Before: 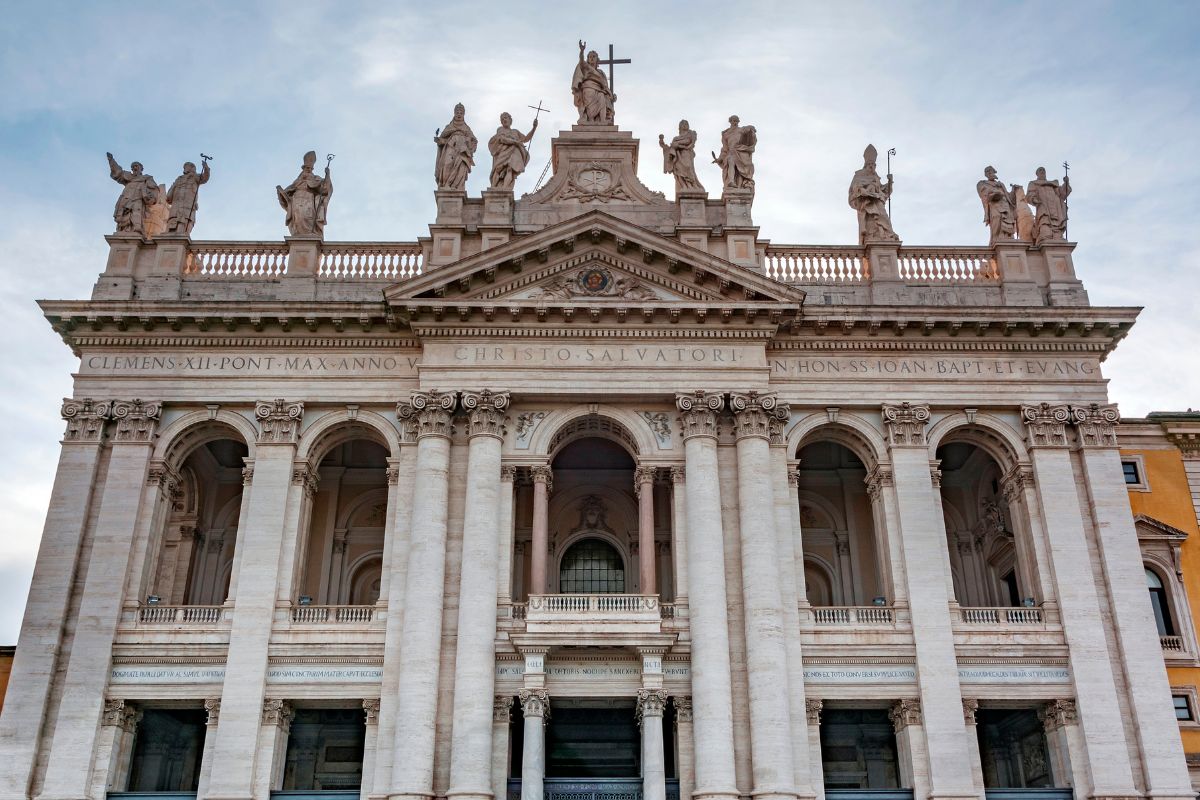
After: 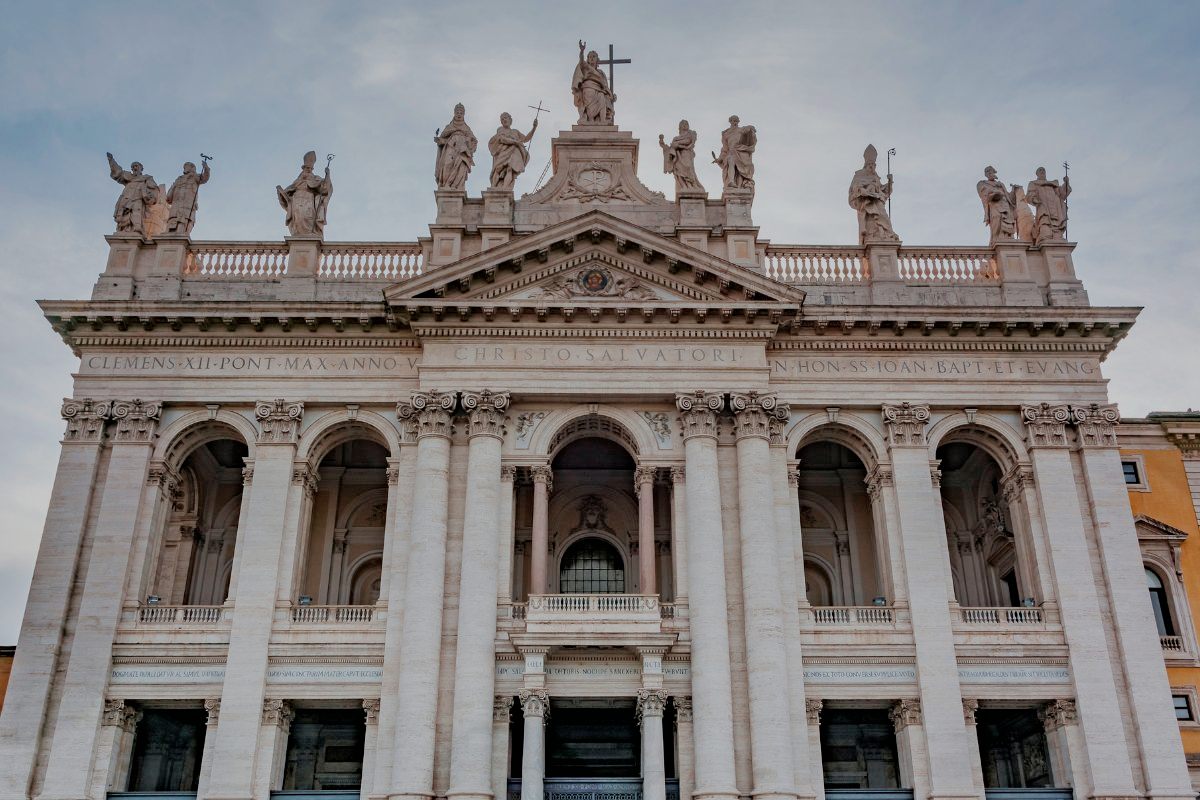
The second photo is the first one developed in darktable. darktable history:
filmic rgb: black relative exposure -6.59 EV, white relative exposure 4.71 EV, hardness 3.13, contrast 0.805
shadows and highlights: soften with gaussian
